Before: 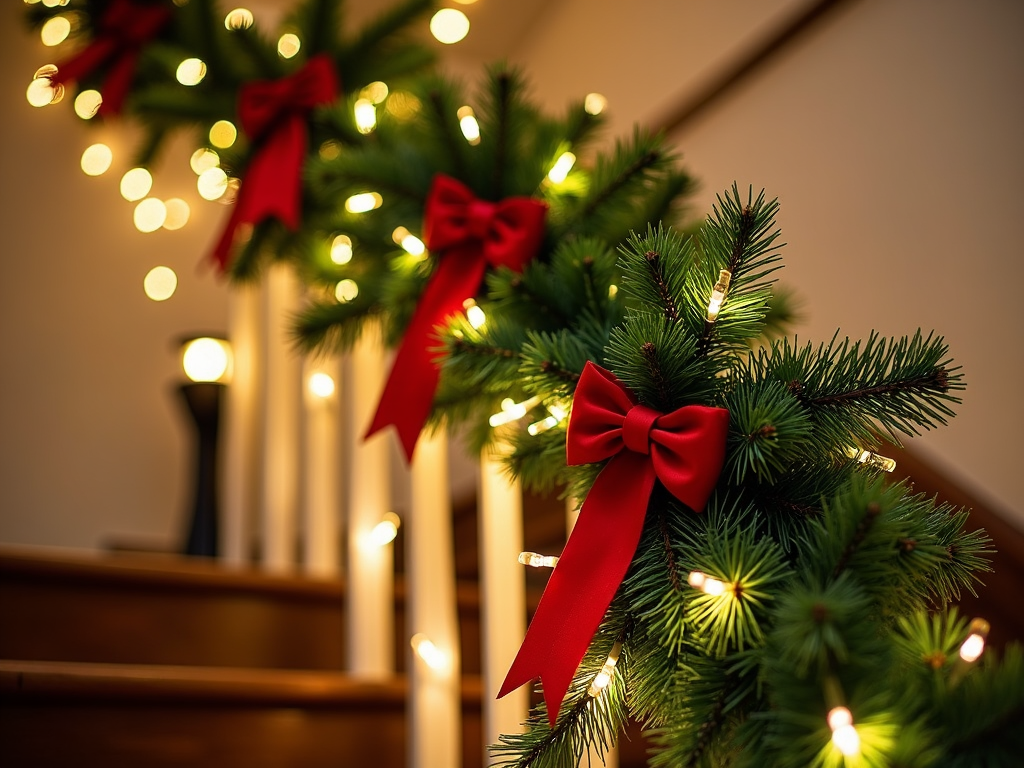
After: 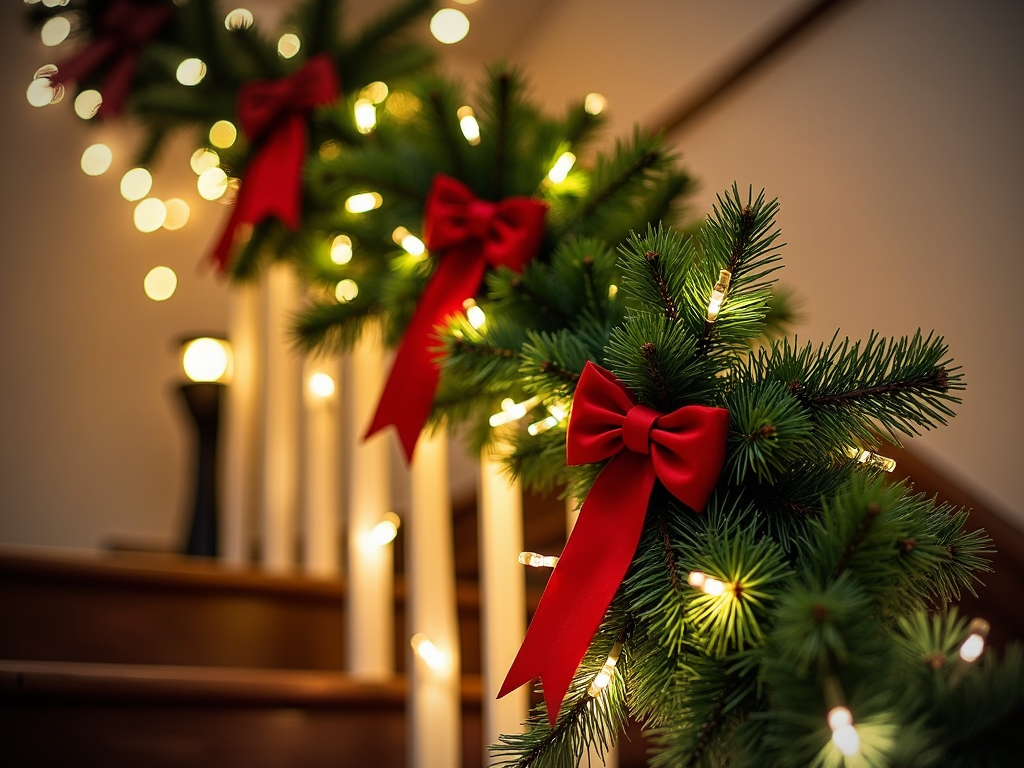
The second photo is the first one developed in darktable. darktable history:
white balance: emerald 1
vignetting: fall-off radius 60%, automatic ratio true
